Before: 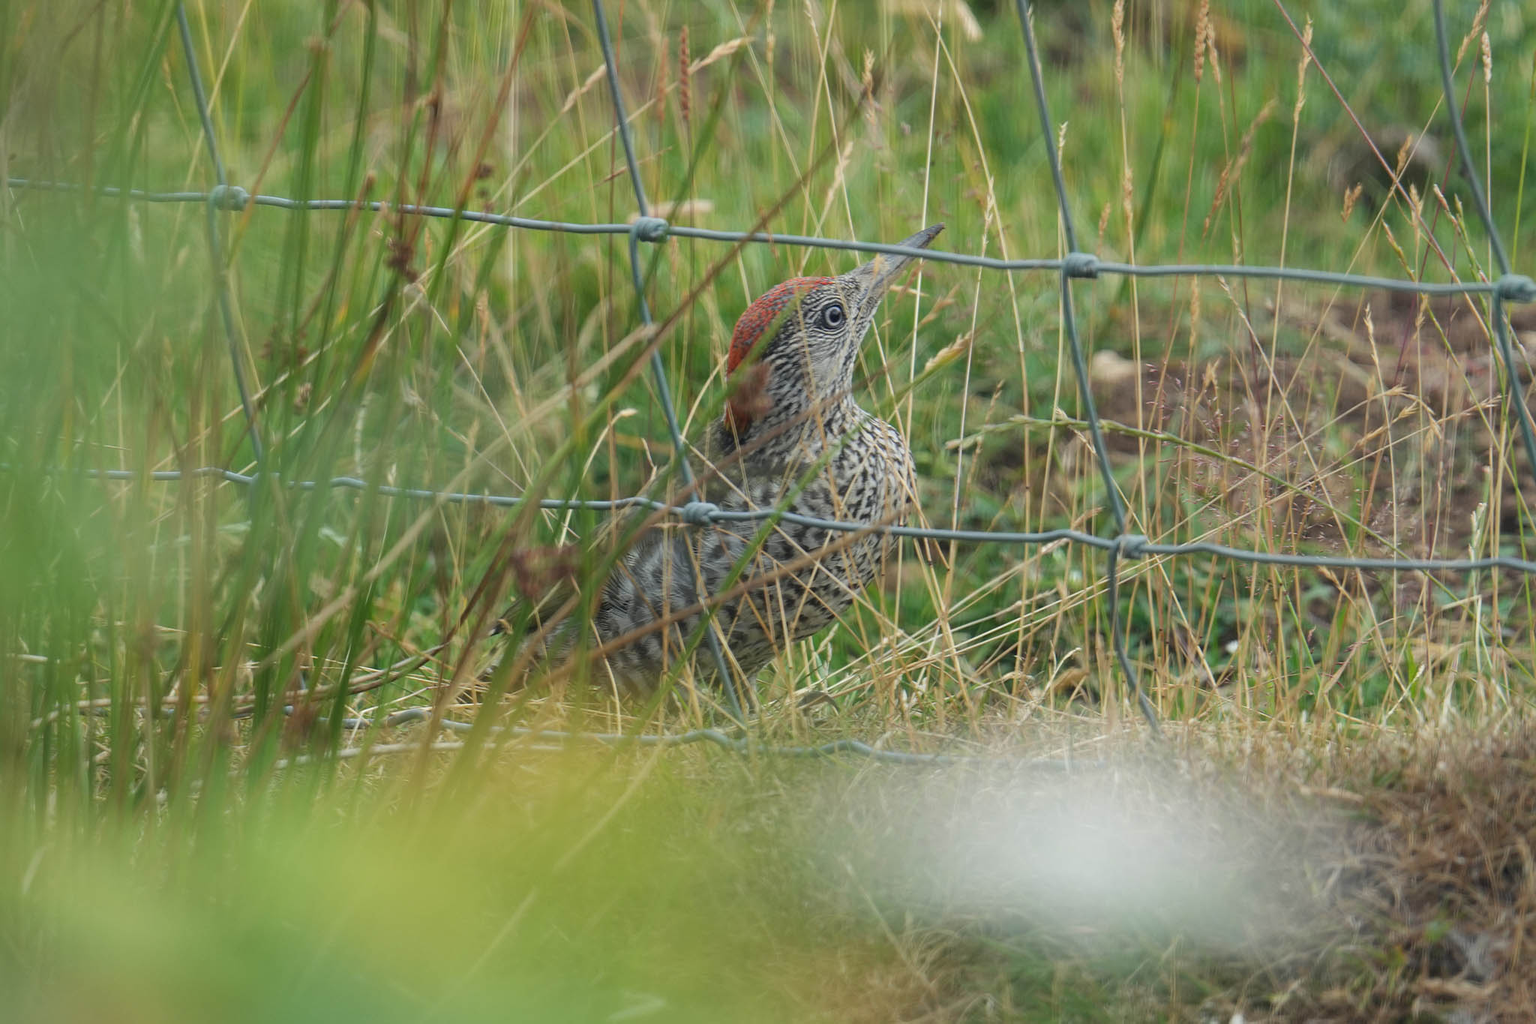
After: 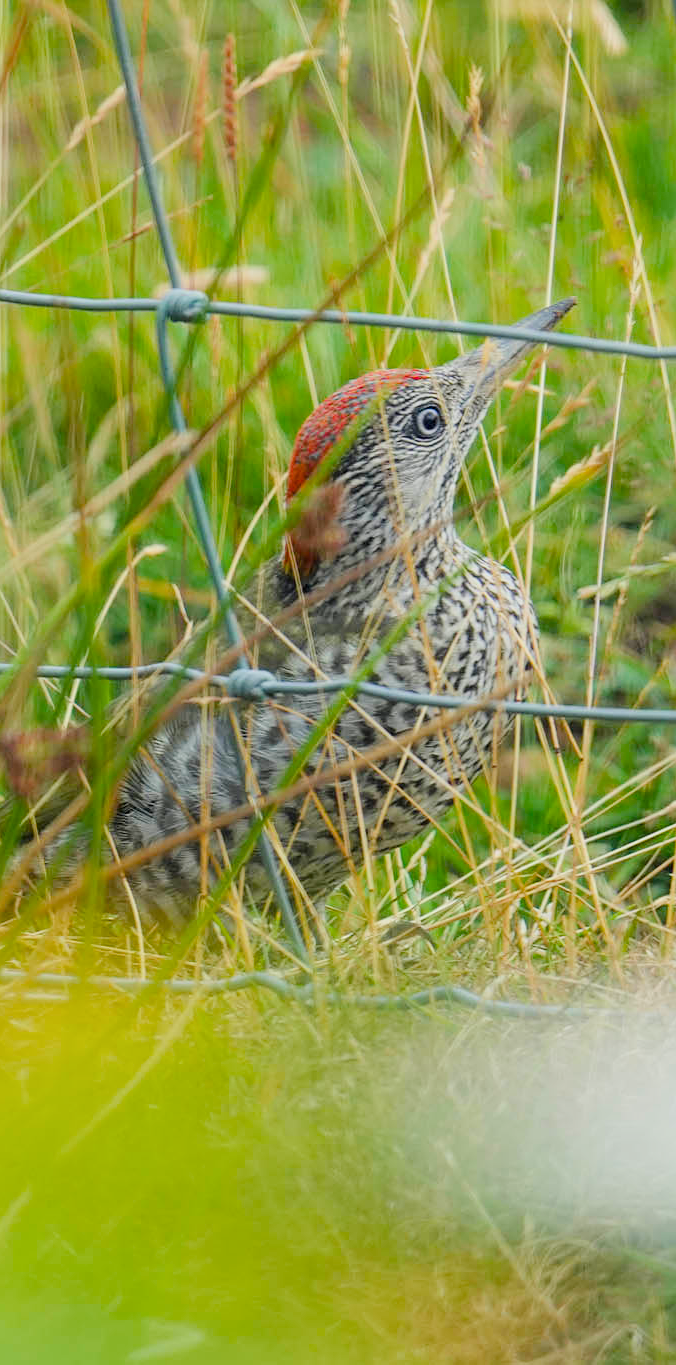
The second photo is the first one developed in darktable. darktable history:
sharpen: amount 0.203
exposure: black level correction 0, exposure 0.702 EV, compensate exposure bias true, compensate highlight preservation false
color balance rgb: linear chroma grading › global chroma 0.839%, perceptual saturation grading › global saturation 36.589%, perceptual saturation grading › shadows 35.059%
filmic rgb: black relative exposure -7.65 EV, white relative exposure 4.56 EV, hardness 3.61
local contrast: highlights 101%, shadows 101%, detail 119%, midtone range 0.2
crop: left 33.381%, right 33.578%
